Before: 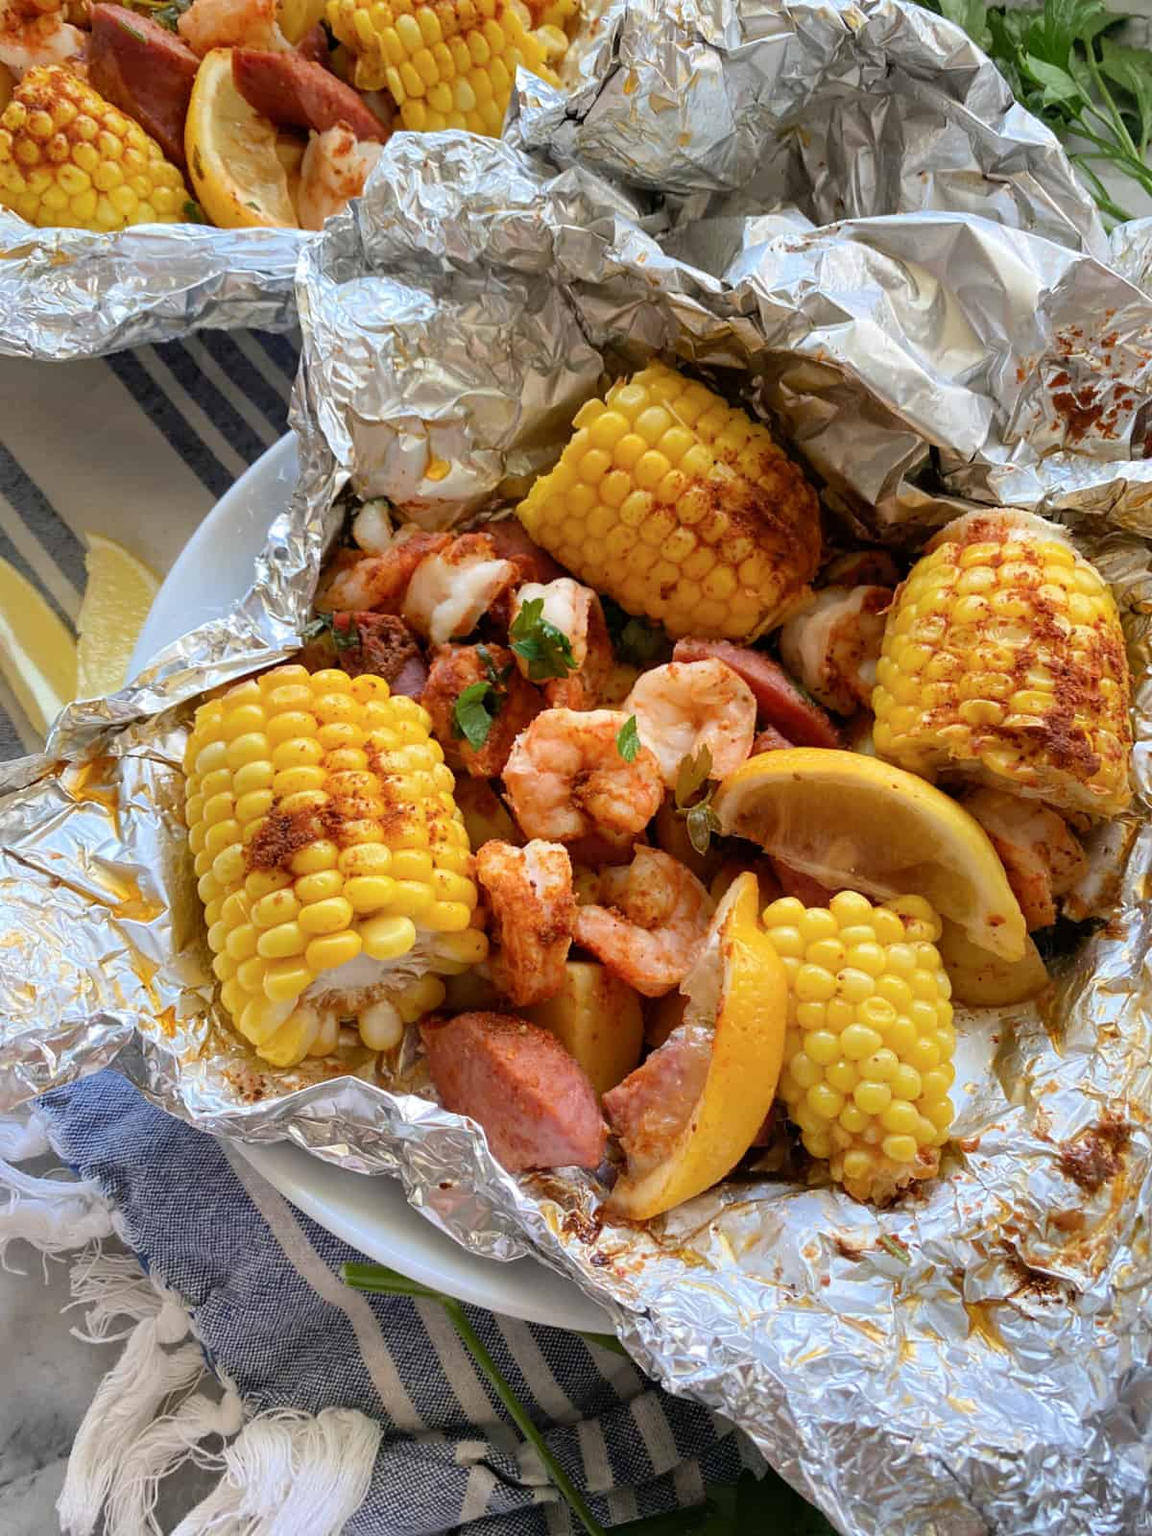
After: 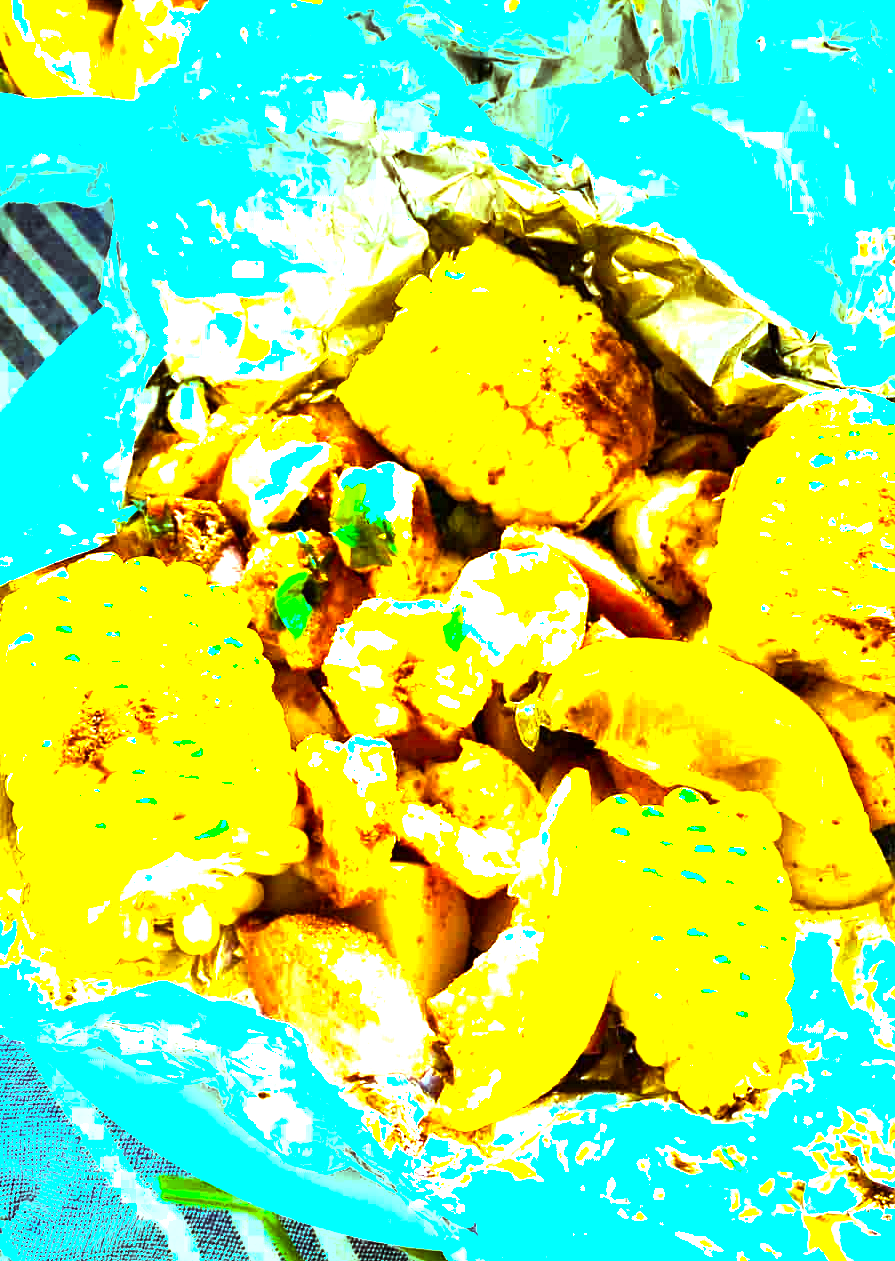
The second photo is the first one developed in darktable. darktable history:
crop: left 16.698%, top 8.753%, right 8.648%, bottom 12.431%
exposure: black level correction 0, exposure 1.199 EV, compensate exposure bias true, compensate highlight preservation false
color balance rgb: highlights gain › luminance 19.817%, highlights gain › chroma 13.158%, highlights gain › hue 172.59°, perceptual saturation grading › global saturation 36.52%, perceptual saturation grading › shadows 35.587%, perceptual brilliance grading › global brilliance 29.478%, perceptual brilliance grading › highlights 50.208%, perceptual brilliance grading › mid-tones 50.085%, perceptual brilliance grading › shadows -22.534%, global vibrance 25.019%, contrast 20.48%
